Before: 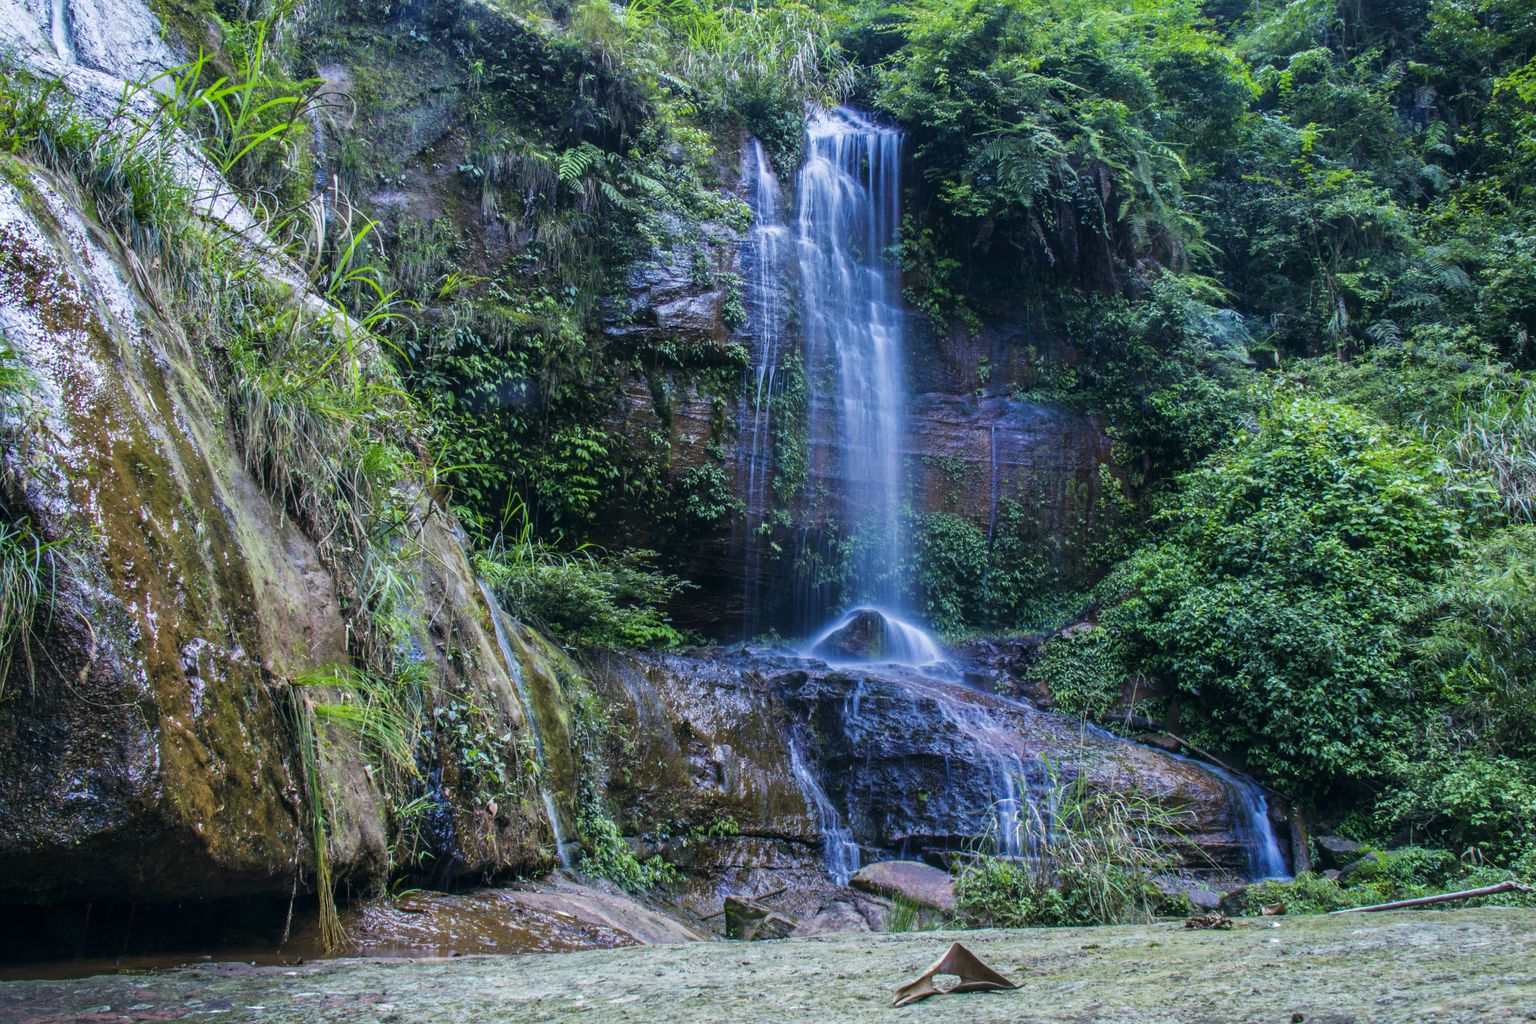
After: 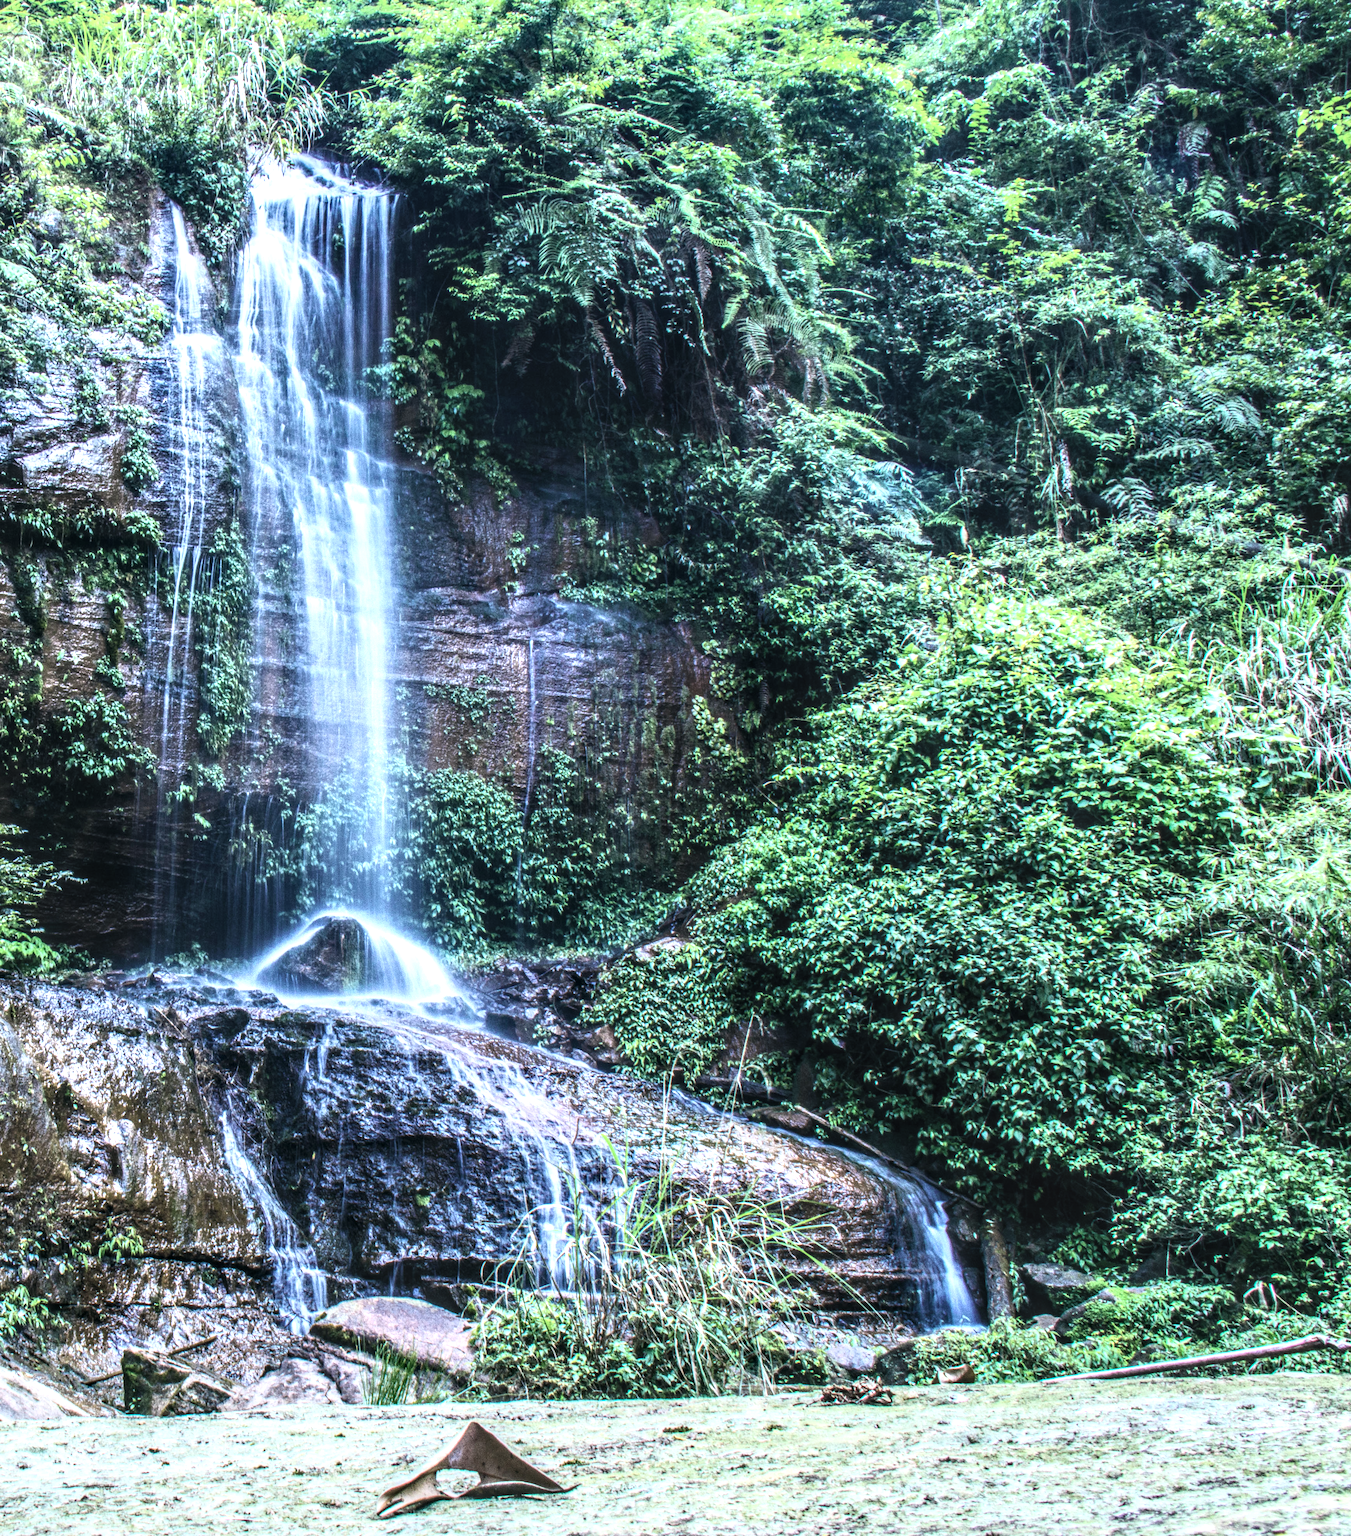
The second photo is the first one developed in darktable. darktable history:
contrast brightness saturation: contrast 0.43, brightness 0.56, saturation -0.19
local contrast: highlights 0%, shadows 0%, detail 182%
exposure: black level correction -0.005, exposure 0.054 EV, compensate highlight preservation false
crop: left 41.402%
rotate and perspective: rotation 0.192°, lens shift (horizontal) -0.015, crop left 0.005, crop right 0.996, crop top 0.006, crop bottom 0.99
